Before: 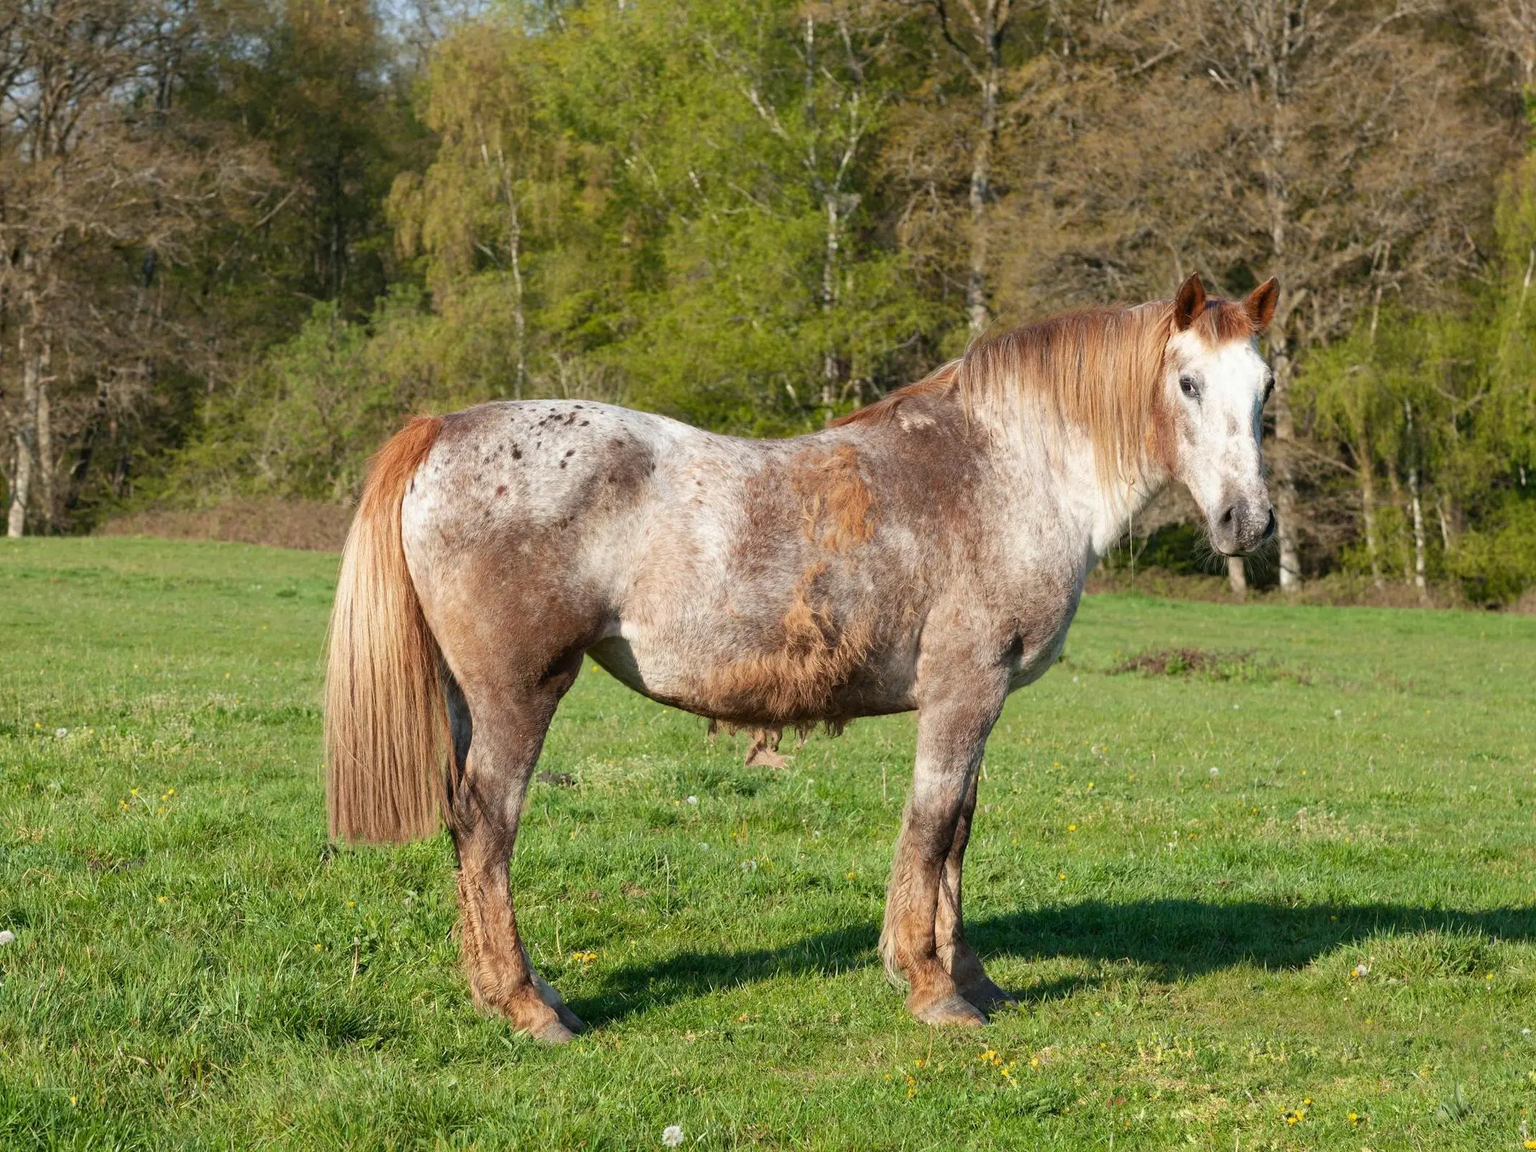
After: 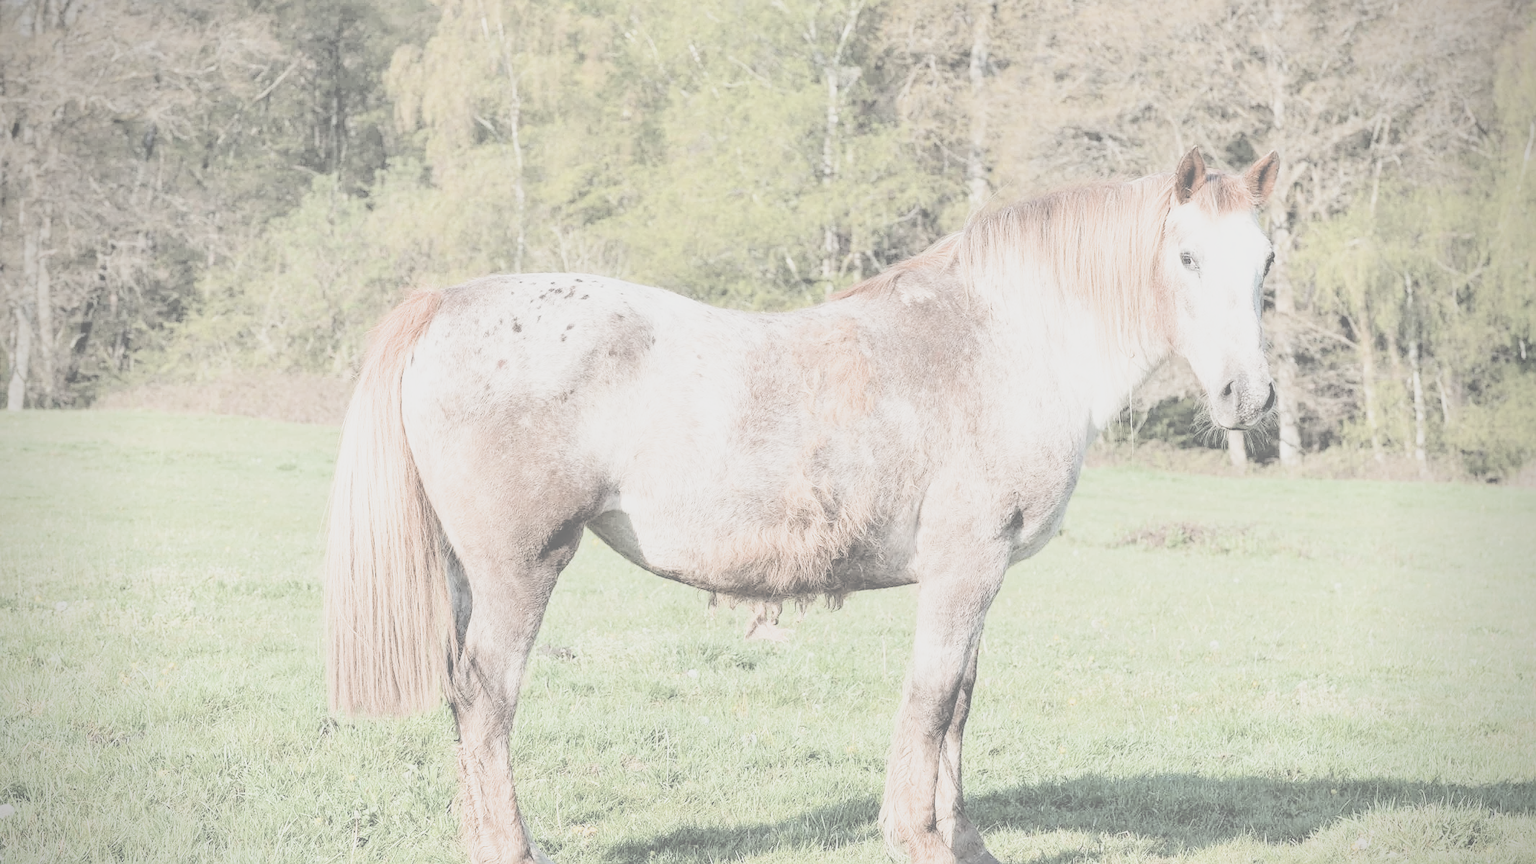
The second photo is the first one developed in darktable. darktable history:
filmic rgb: black relative exposure -5.09 EV, white relative exposure 3.99 EV, hardness 2.88, contrast 1.297, highlights saturation mix -30.96%
sharpen: radius 0.993
exposure: black level correction 0, exposure 1.441 EV, compensate highlight preservation false
vignetting: brightness -0.564, saturation 0.002
local contrast: detail 109%
contrast brightness saturation: contrast -0.335, brightness 0.736, saturation -0.762
crop: top 11.042%, bottom 13.878%
